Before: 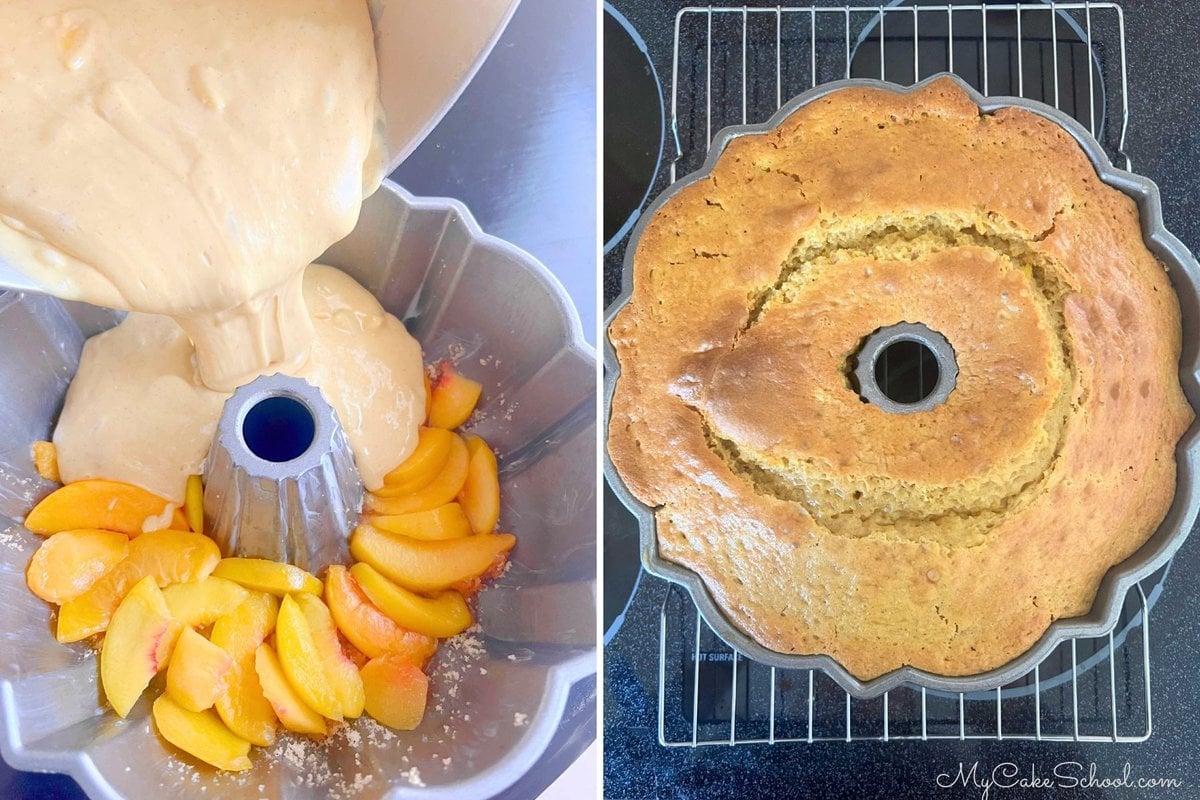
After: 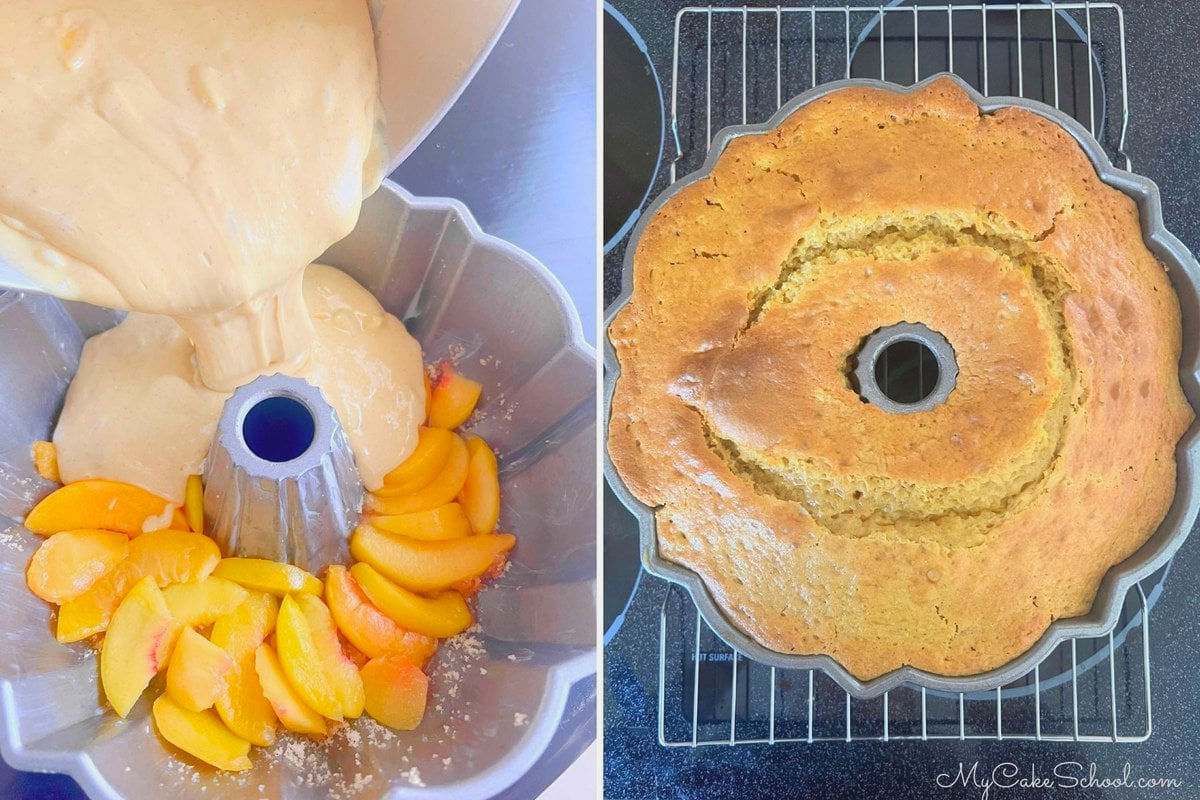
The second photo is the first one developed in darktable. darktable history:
contrast brightness saturation: contrast -0.105, brightness 0.043, saturation 0.081
